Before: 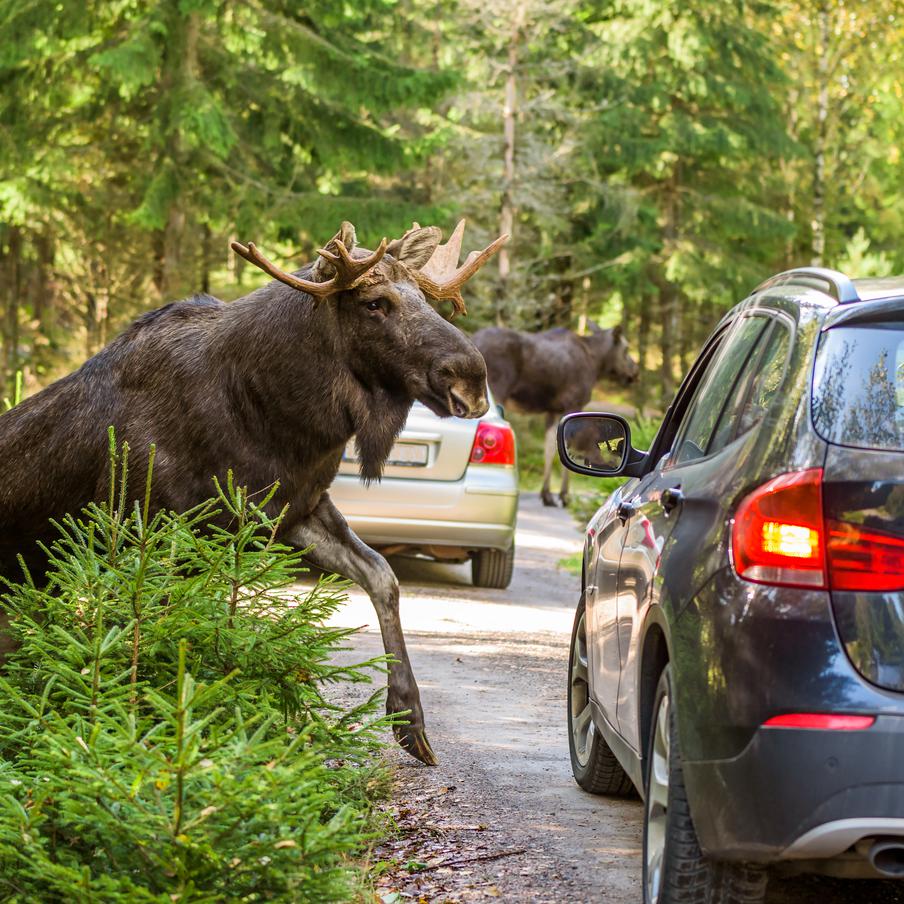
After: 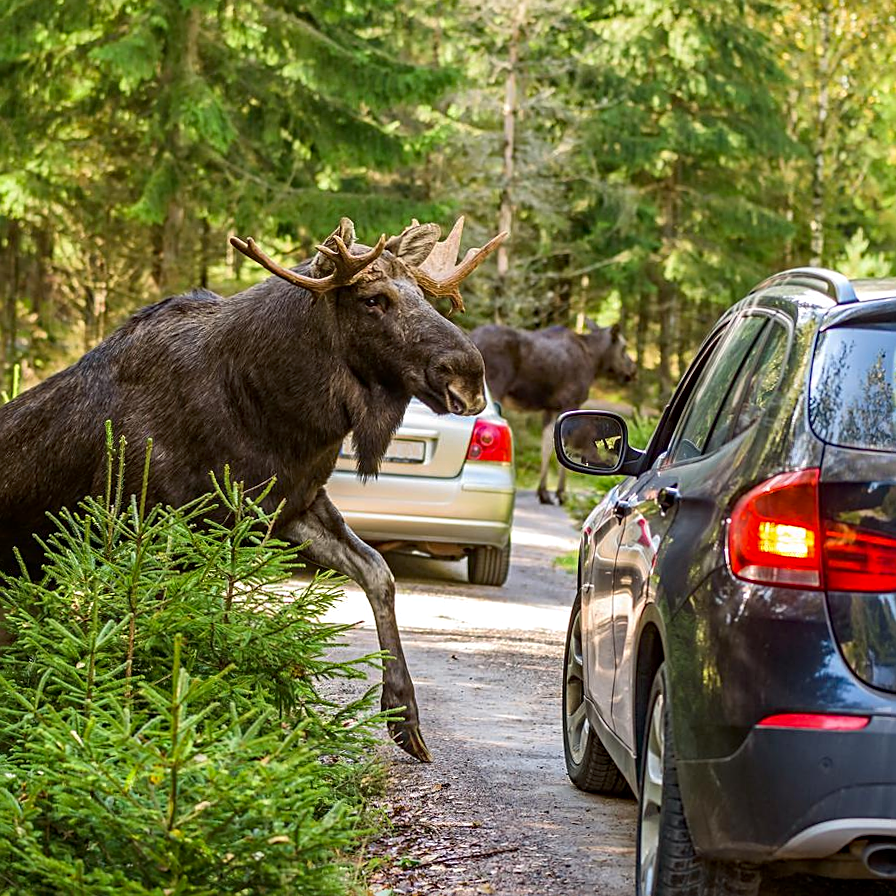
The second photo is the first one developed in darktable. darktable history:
haze removal: compatibility mode true, adaptive false
sharpen: on, module defaults
crop and rotate: angle -0.5°
contrast brightness saturation: contrast 0.03, brightness -0.04
